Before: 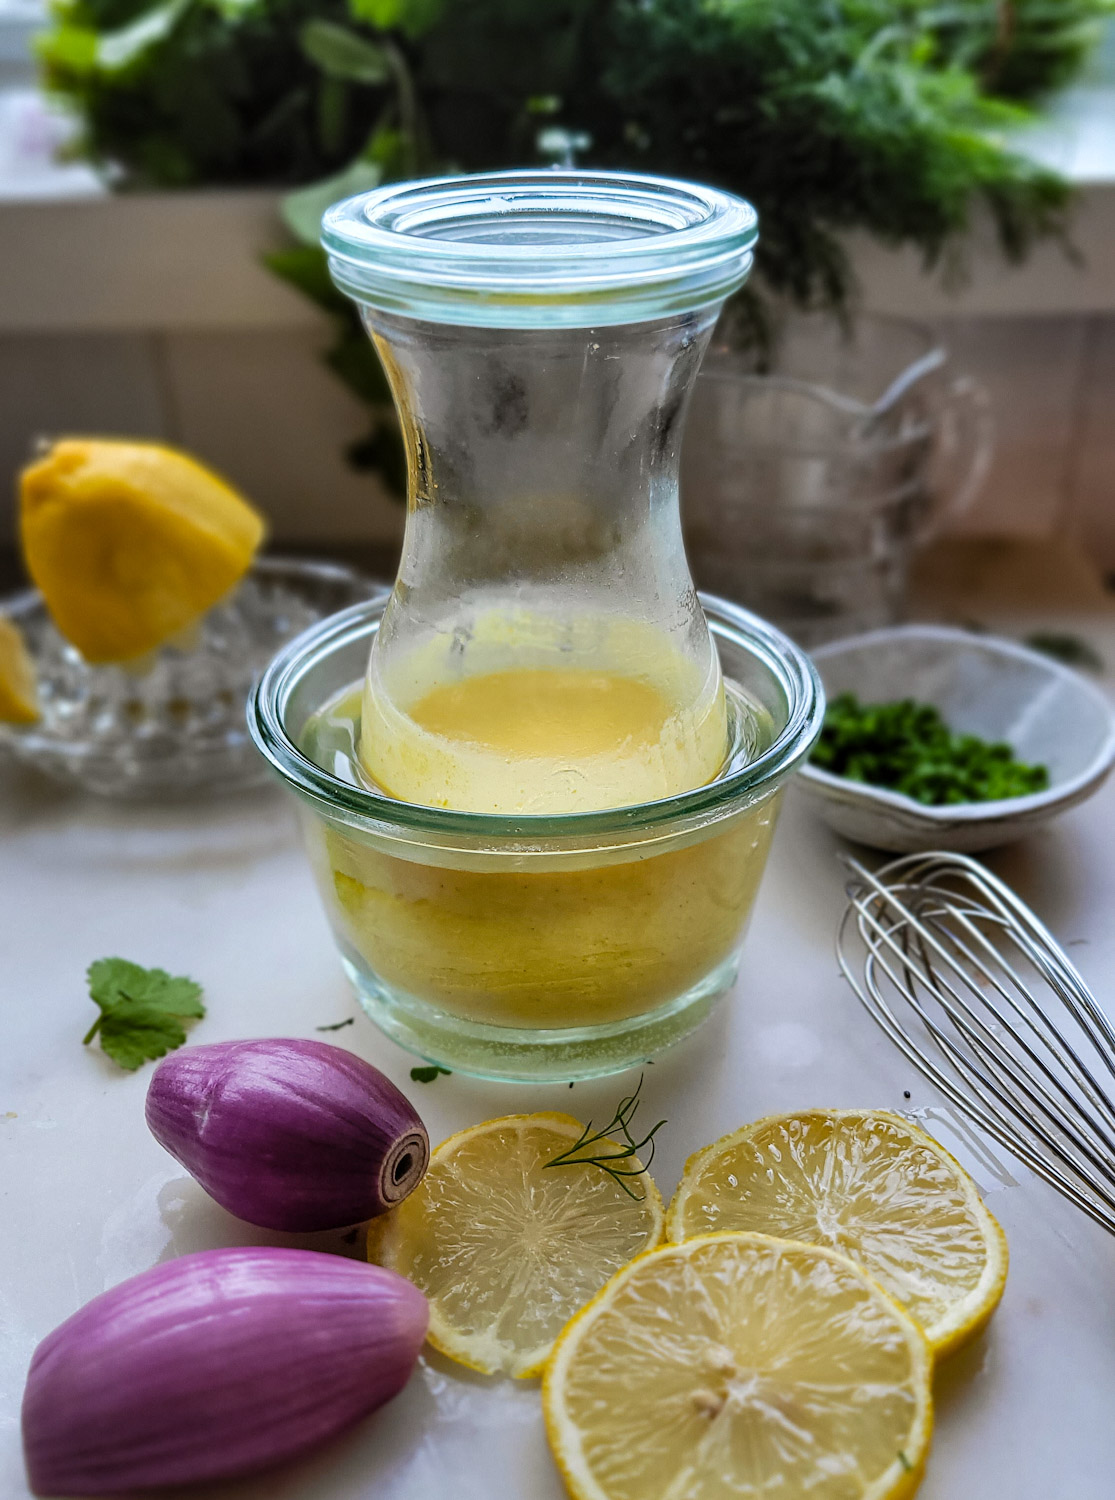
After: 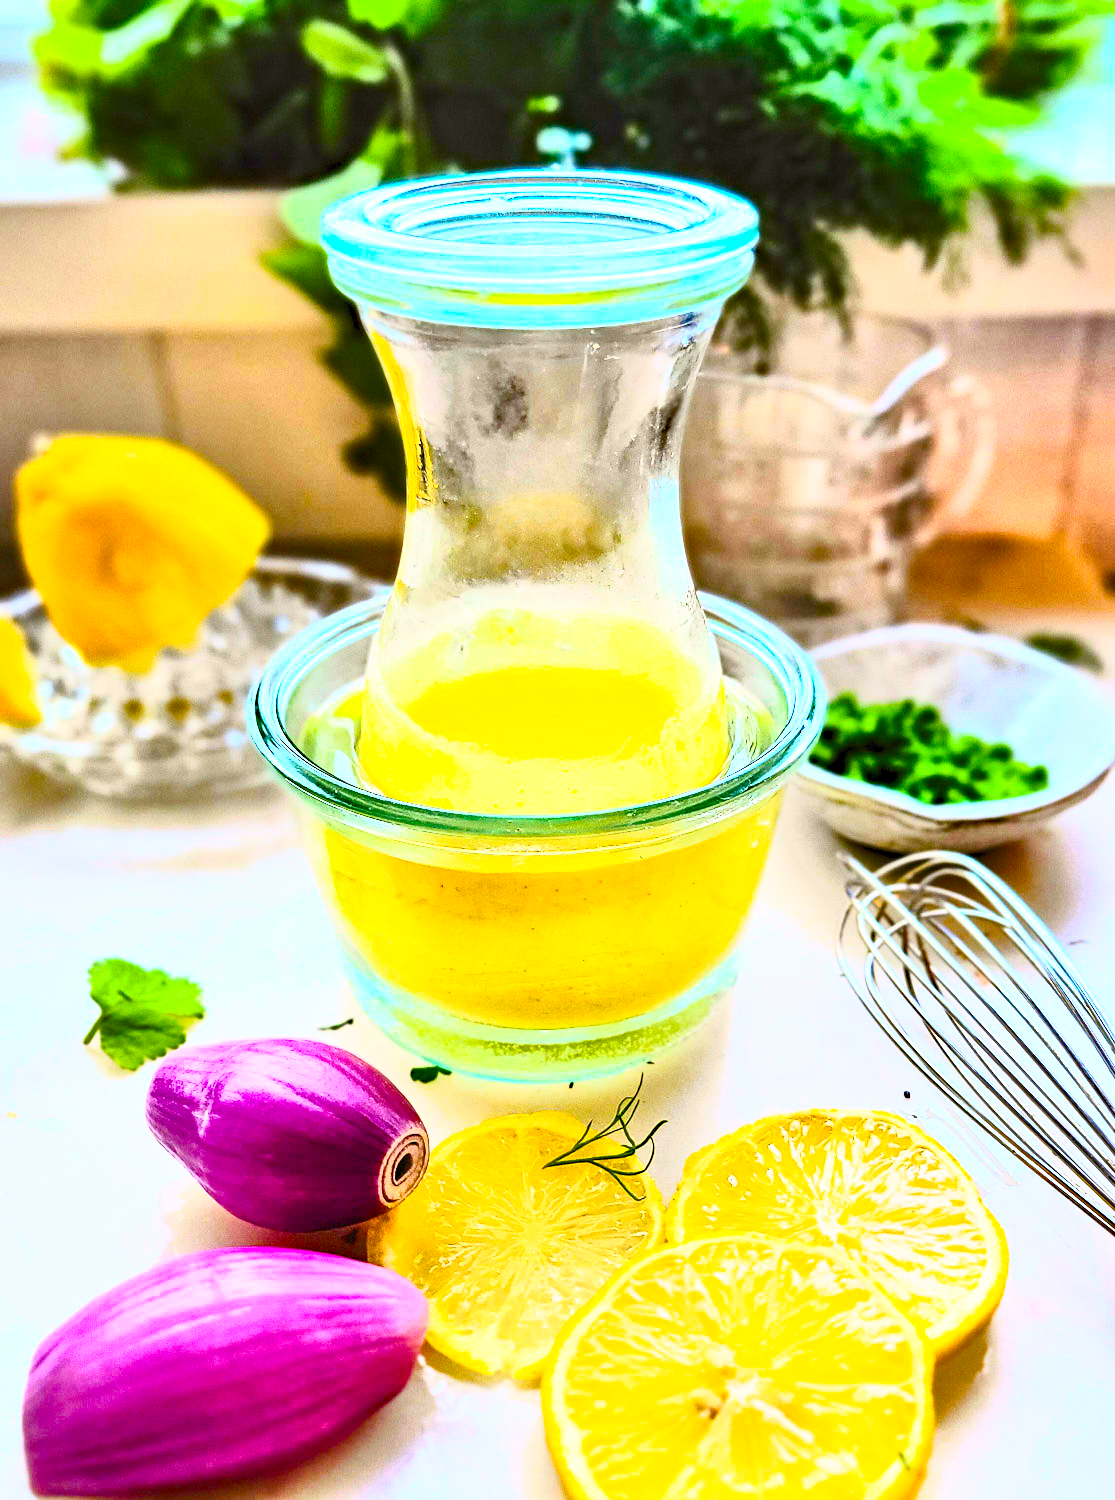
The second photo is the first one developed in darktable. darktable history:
contrast brightness saturation: contrast 0.83, brightness 0.59, saturation 0.59
tone equalizer: -8 EV 2 EV, -7 EV 2 EV, -6 EV 2 EV, -5 EV 2 EV, -4 EV 2 EV, -3 EV 1.5 EV, -2 EV 1 EV, -1 EV 0.5 EV
color balance rgb: perceptual saturation grading › global saturation 30%
haze removal: strength 0.29, distance 0.25, compatibility mode true, adaptive false
